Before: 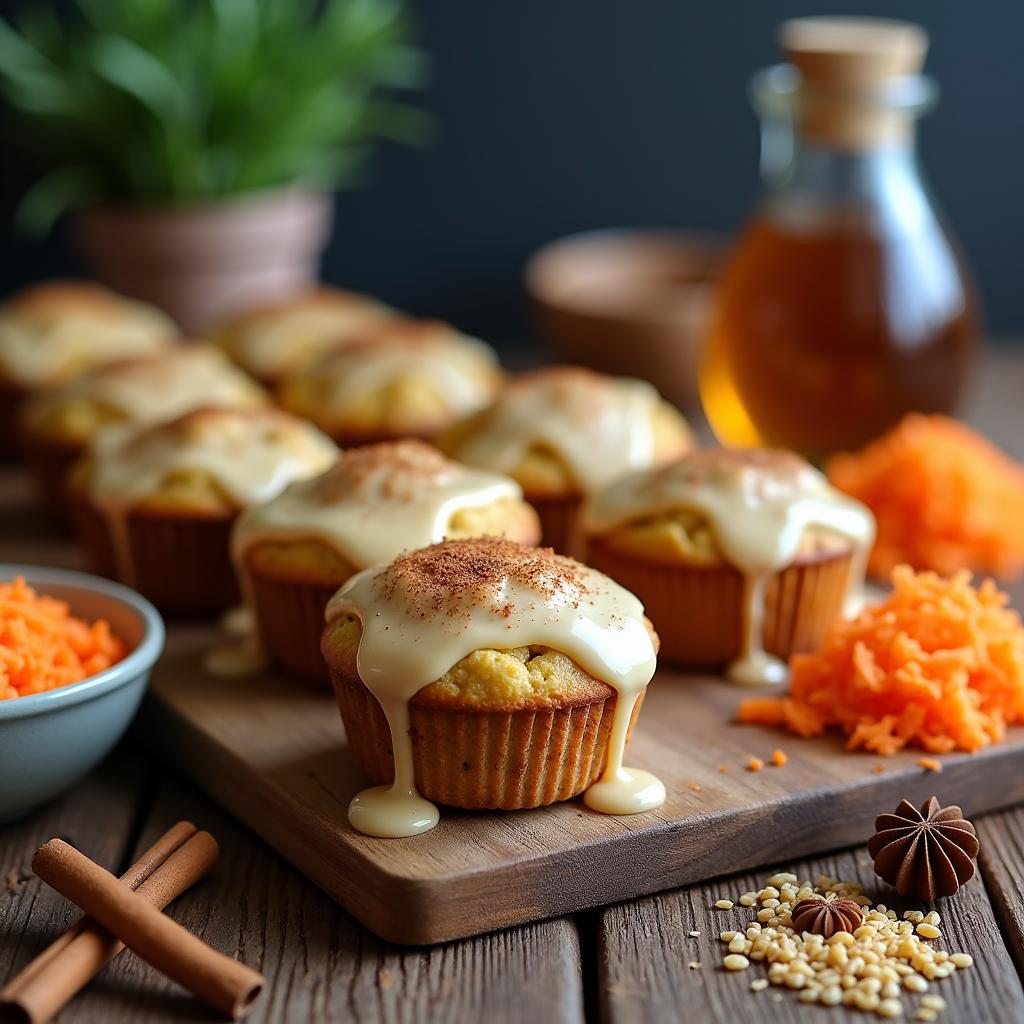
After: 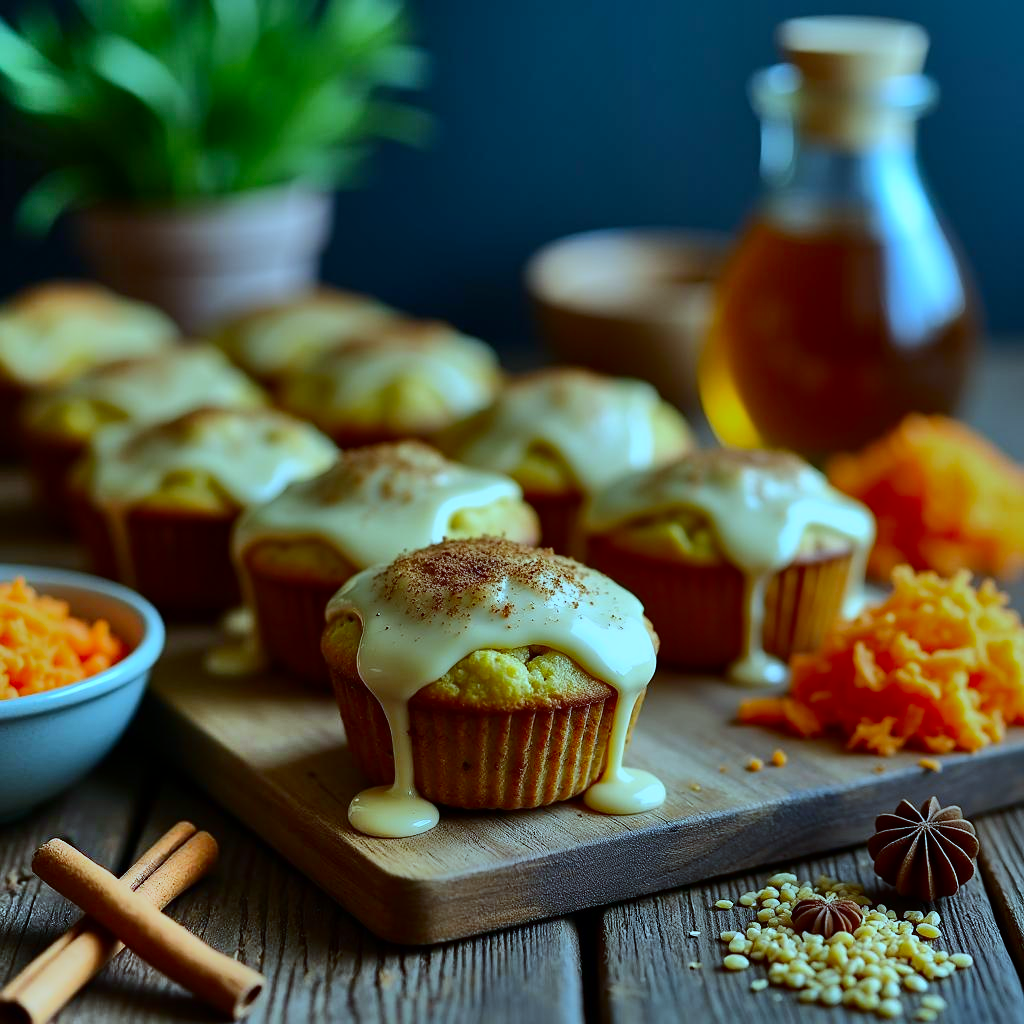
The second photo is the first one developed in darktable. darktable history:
shadows and highlights: shadows 68.42, highlights -76.84, soften with gaussian
white balance: red 0.734, green 0.954, blue 1.067
contrast brightness saturation: contrast 0.12, brightness -0.08, saturation 0.31
